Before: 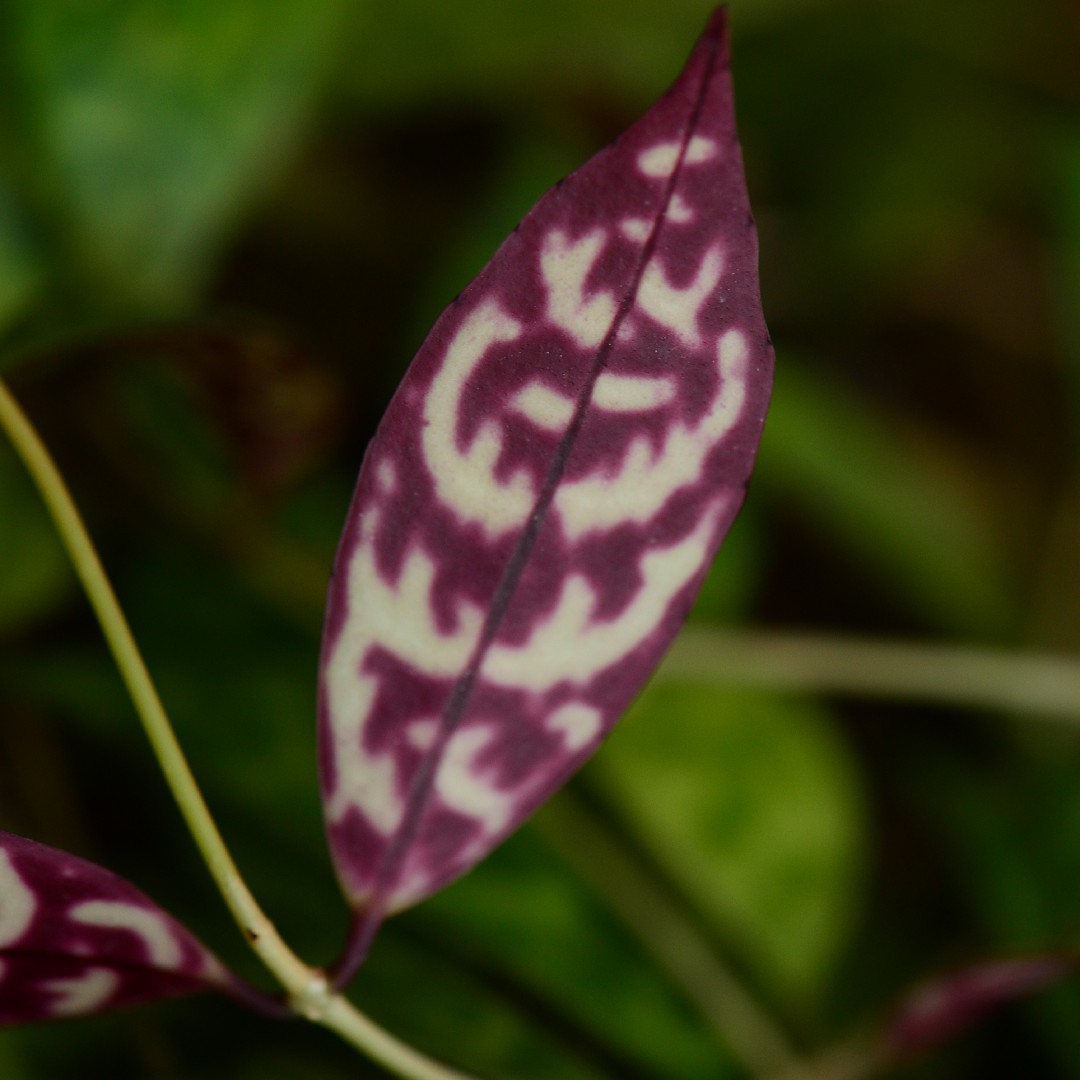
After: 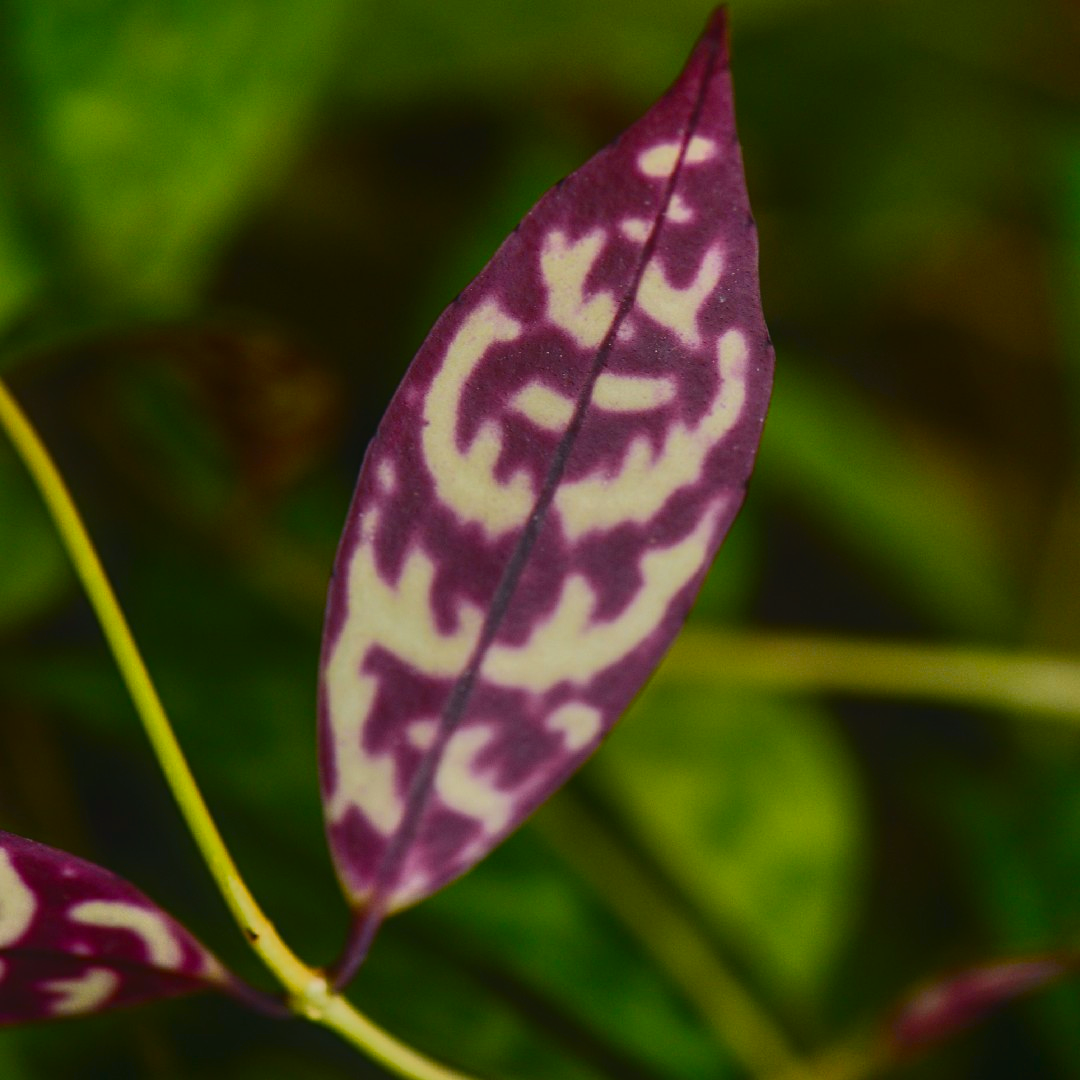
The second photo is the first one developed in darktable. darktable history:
shadows and highlights: soften with gaussian
contrast brightness saturation: contrast 0.07, brightness -0.13, saturation 0.06
vibrance: on, module defaults
local contrast: on, module defaults
contrast equalizer: y [[0.439, 0.44, 0.442, 0.457, 0.493, 0.498], [0.5 ×6], [0.5 ×6], [0 ×6], [0 ×6]], mix 0.76
color contrast: green-magenta contrast 0.85, blue-yellow contrast 1.25, unbound 0
color balance rgb: shadows lift › chroma 2%, shadows lift › hue 217.2°, power › hue 60°, highlights gain › chroma 1%, highlights gain › hue 69.6°, global offset › luminance -0.5%, perceptual saturation grading › global saturation 15%, global vibrance 15%
color balance: lift [1.007, 1, 1, 1], gamma [1.097, 1, 1, 1]
